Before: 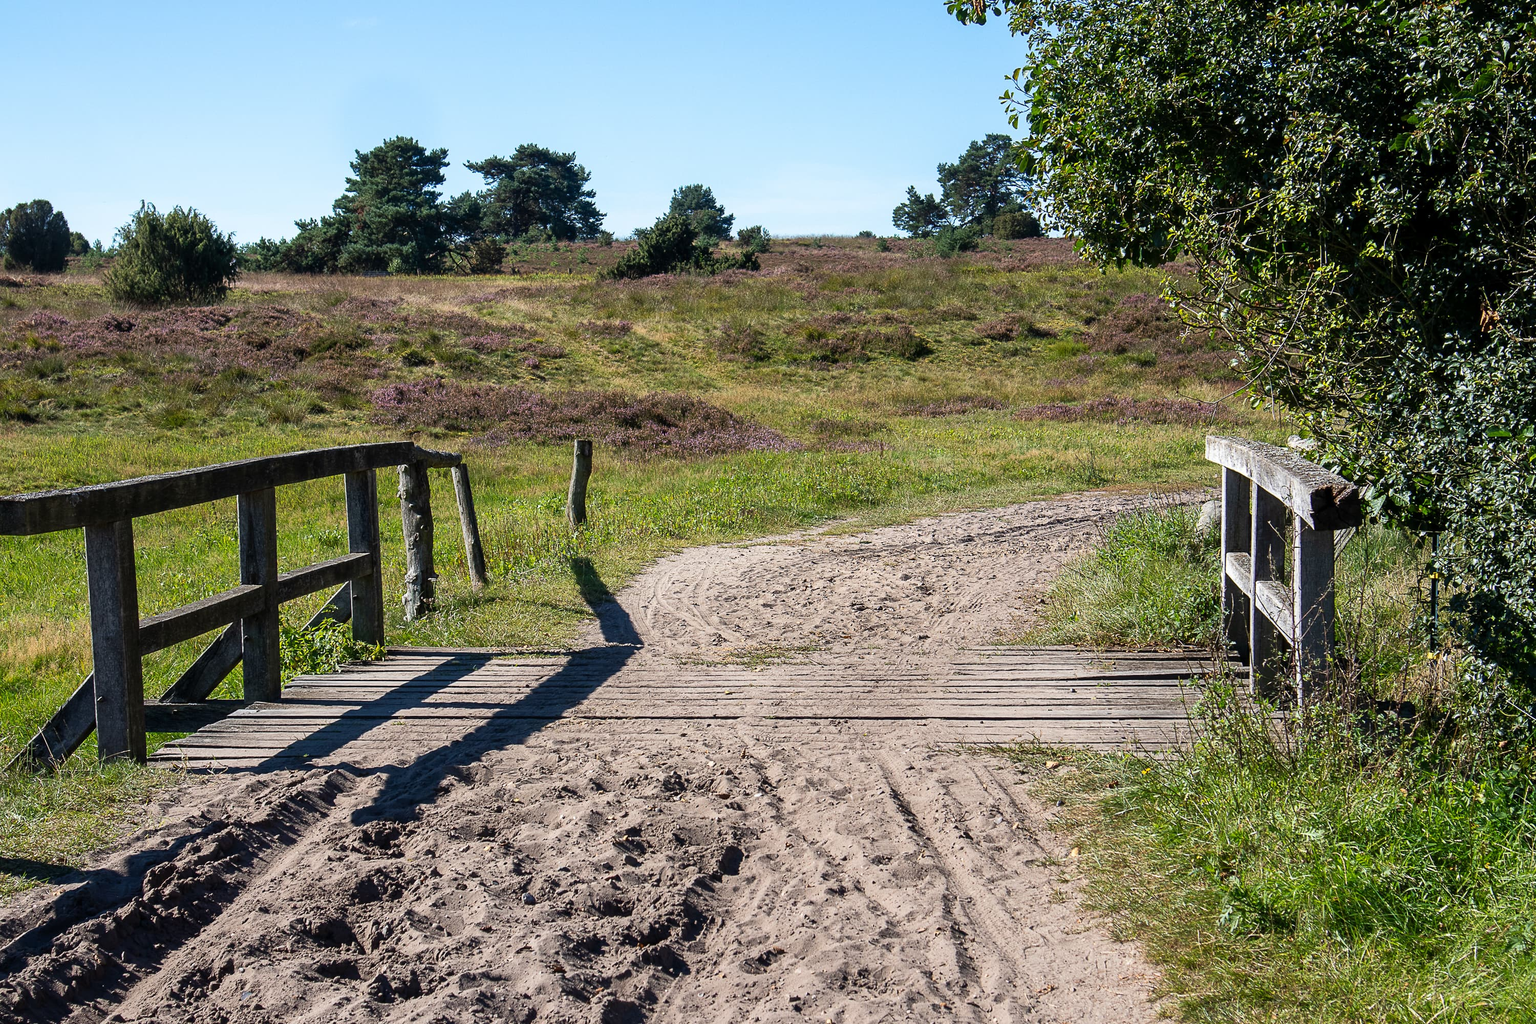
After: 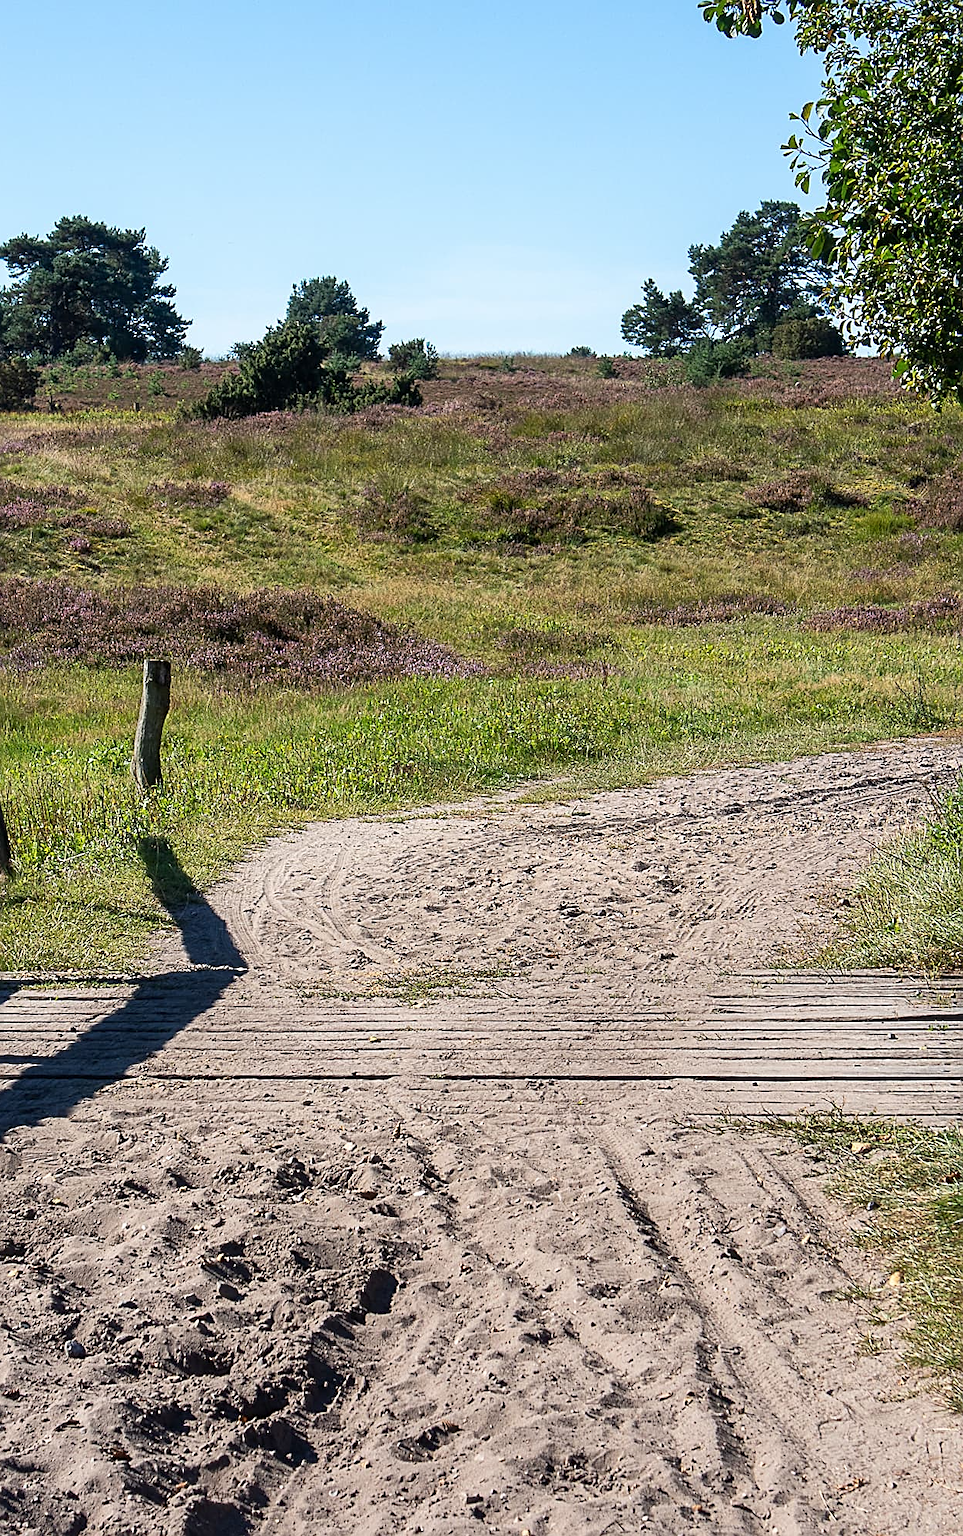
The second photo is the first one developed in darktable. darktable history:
sharpen: on, module defaults
crop: left 31.19%, right 26.983%
